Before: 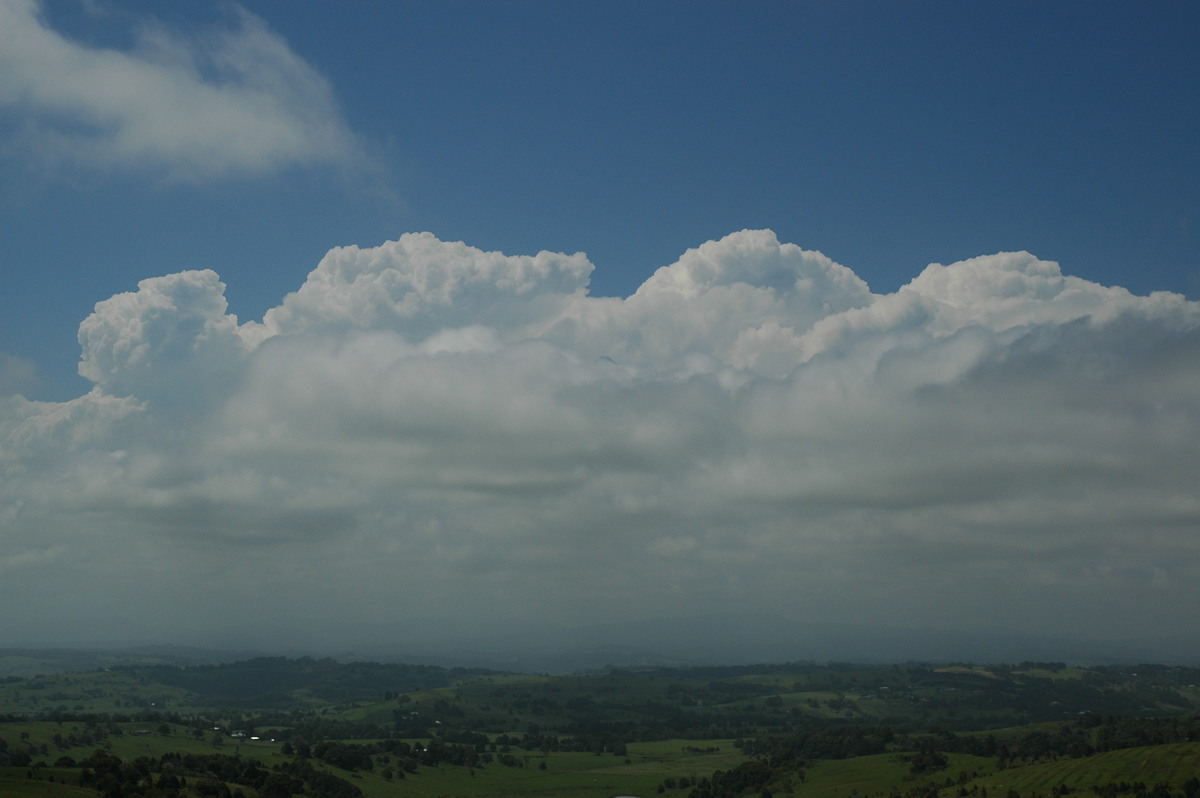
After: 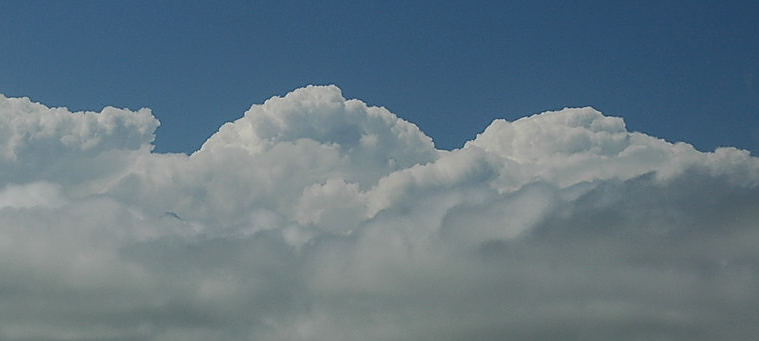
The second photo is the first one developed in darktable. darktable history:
sharpen: radius 1.353, amount 1.246, threshold 0.665
crop: left 36.281%, top 18.169%, right 0.462%, bottom 39%
local contrast: on, module defaults
